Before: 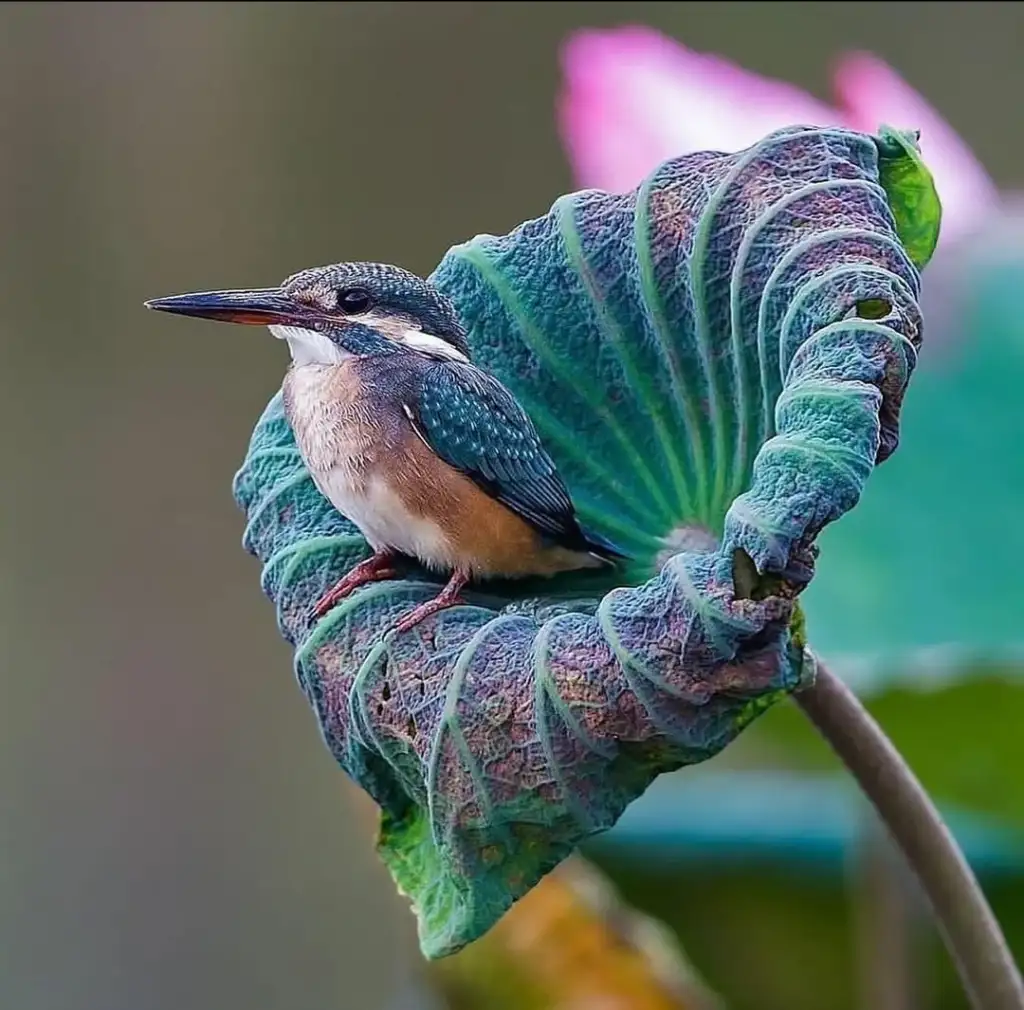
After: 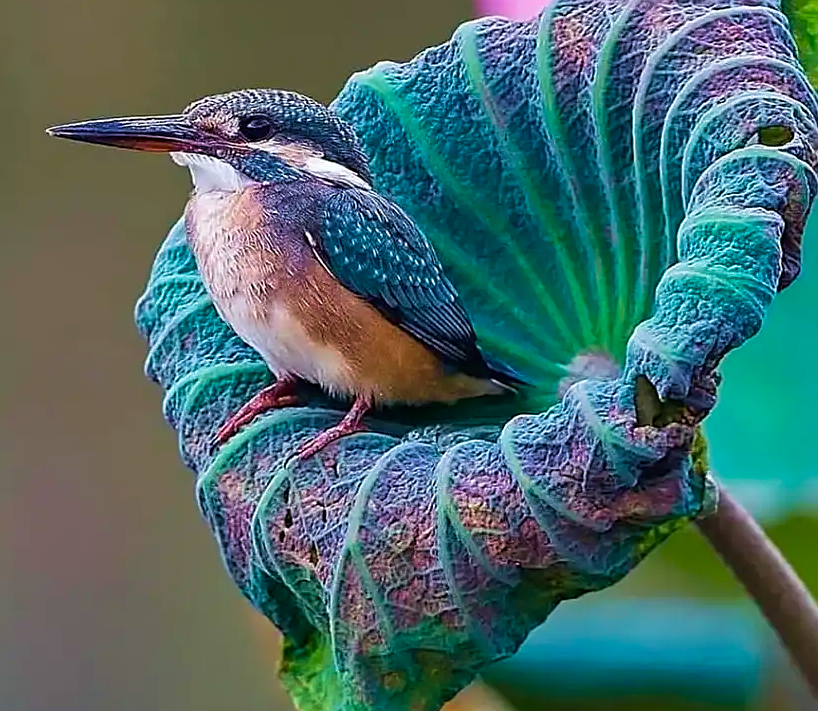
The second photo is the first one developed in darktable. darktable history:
crop: left 9.577%, top 17.133%, right 10.489%, bottom 12.394%
color balance rgb: perceptual saturation grading › global saturation 1.354%, perceptual saturation grading › highlights -1.567%, perceptual saturation grading › mid-tones 4.669%, perceptual saturation grading › shadows 8.806%, global vibrance 20%
velvia: strength 44.39%
sharpen: on, module defaults
